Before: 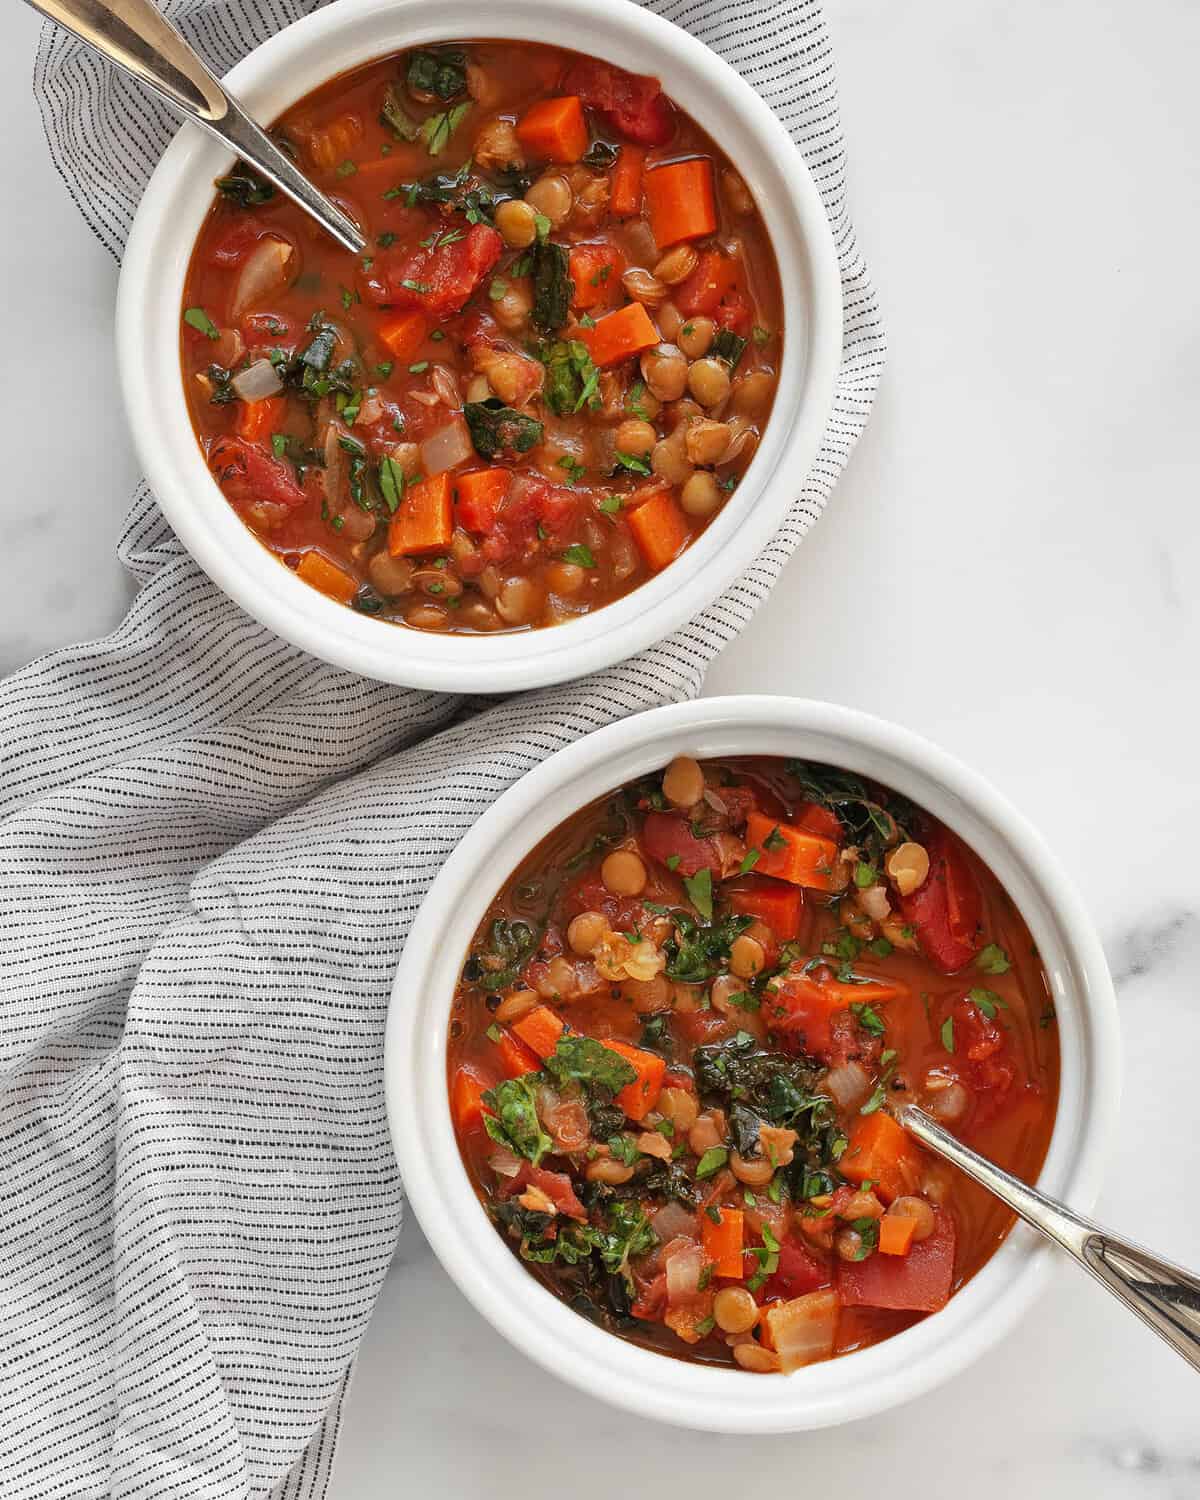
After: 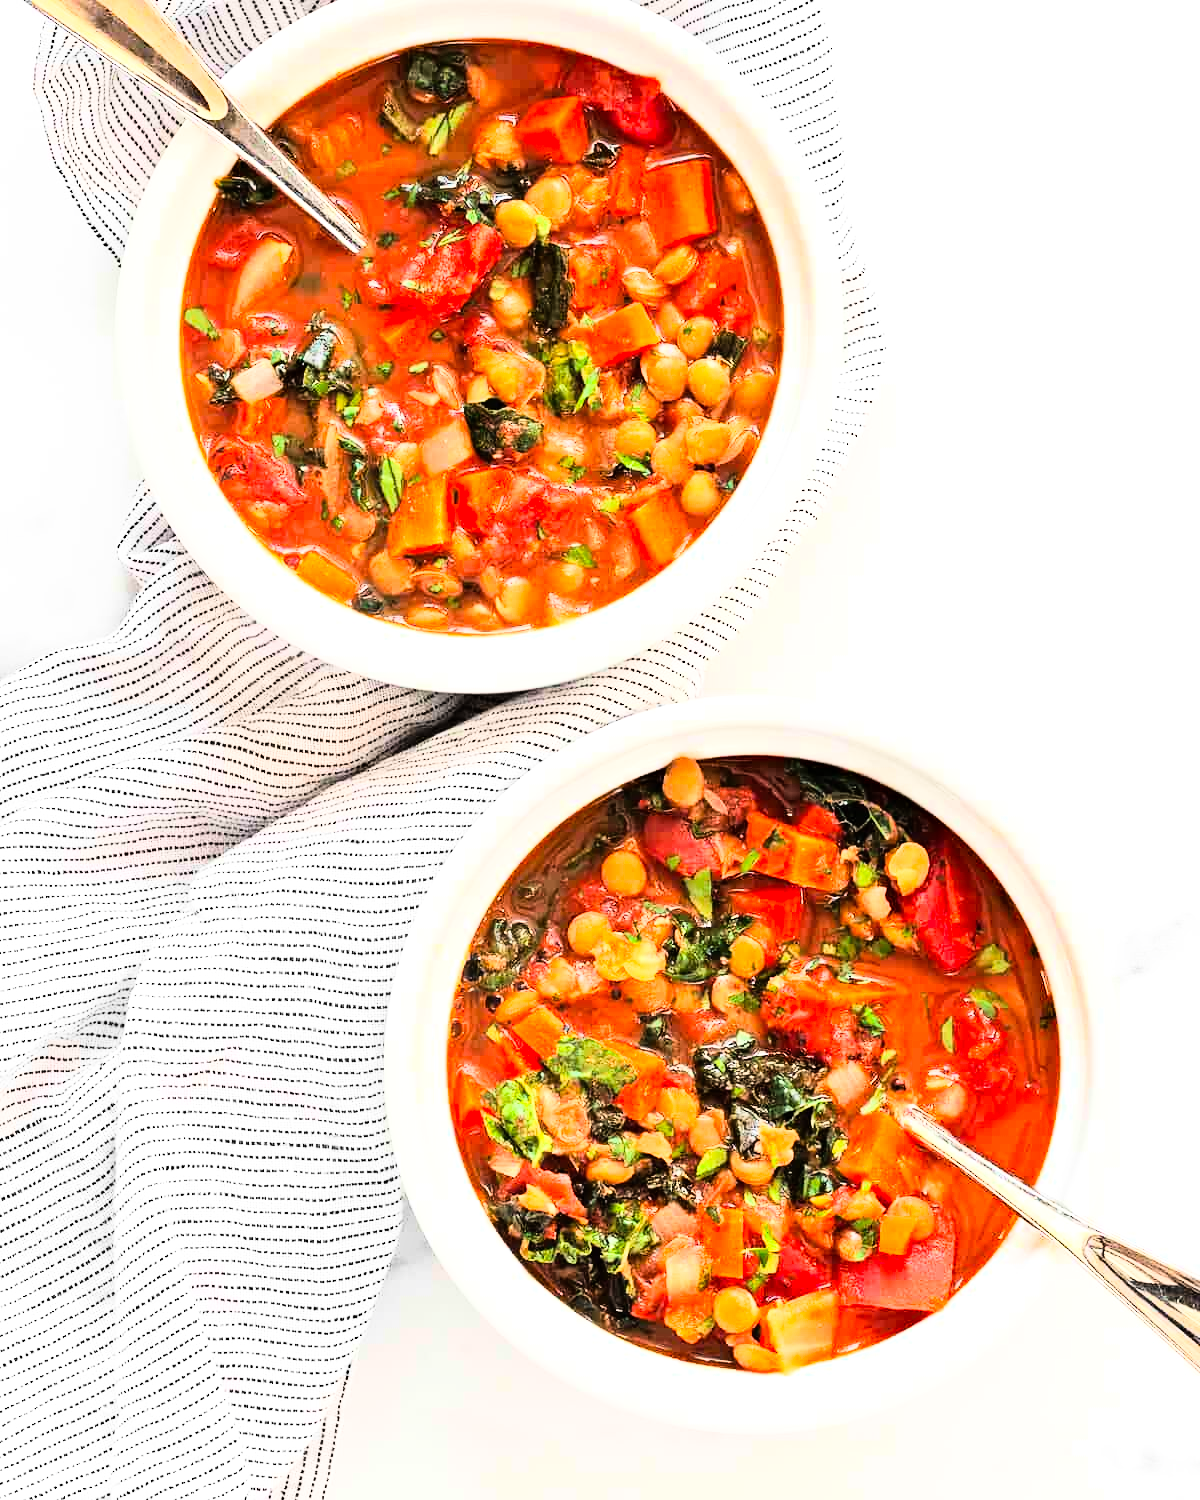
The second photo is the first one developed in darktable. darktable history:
rgb curve: curves: ch0 [(0, 0) (0.21, 0.15) (0.24, 0.21) (0.5, 0.75) (0.75, 0.96) (0.89, 0.99) (1, 1)]; ch1 [(0, 0.02) (0.21, 0.13) (0.25, 0.2) (0.5, 0.67) (0.75, 0.9) (0.89, 0.97) (1, 1)]; ch2 [(0, 0.02) (0.21, 0.13) (0.25, 0.2) (0.5, 0.67) (0.75, 0.9) (0.89, 0.97) (1, 1)], compensate middle gray true
exposure: exposure 0.722 EV, compensate highlight preservation false
haze removal: compatibility mode true, adaptive false
